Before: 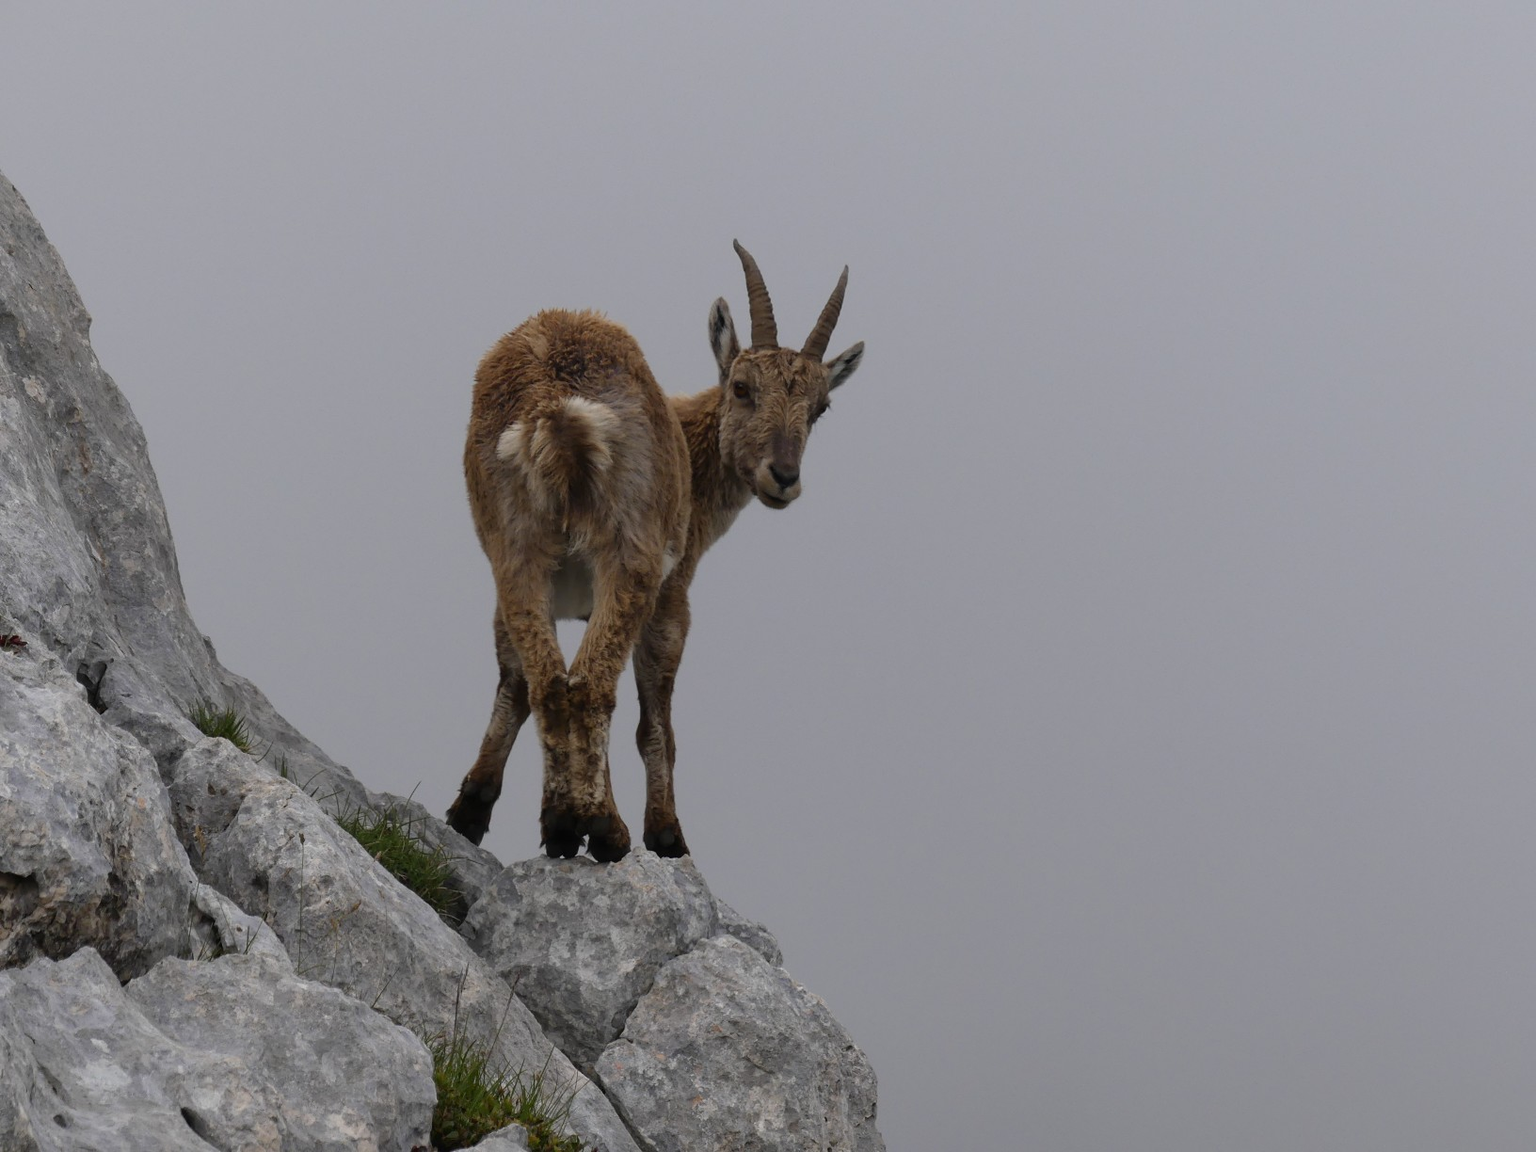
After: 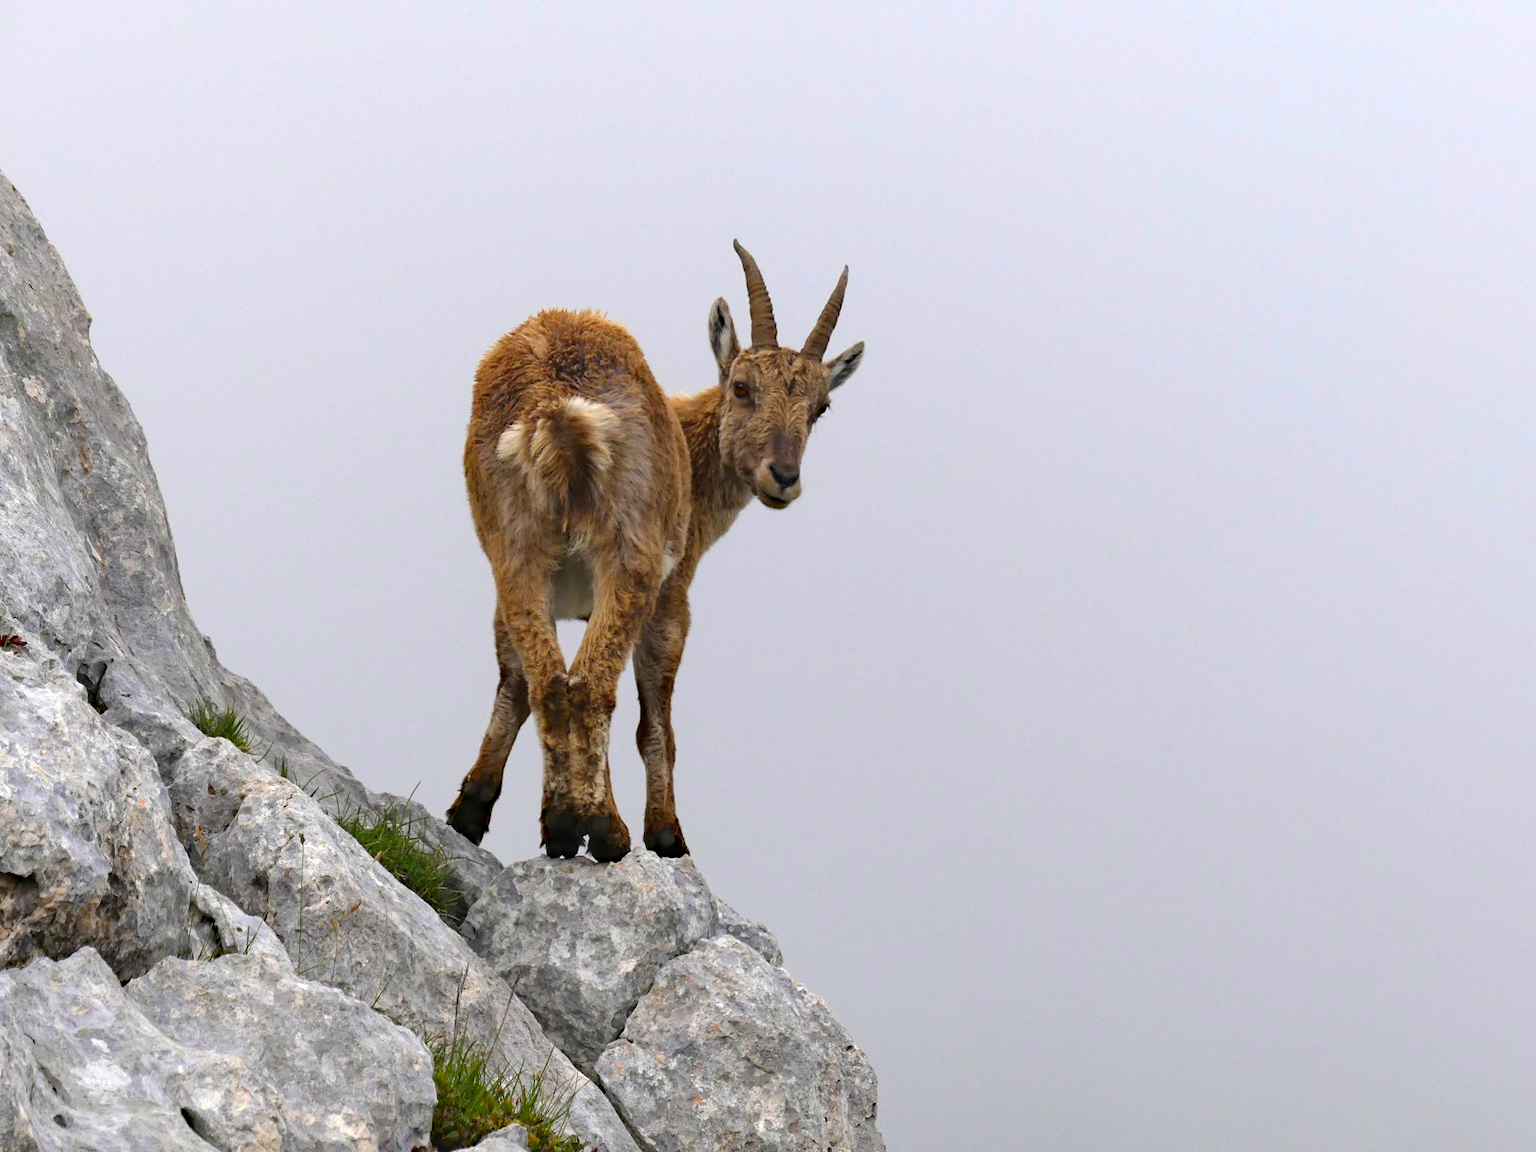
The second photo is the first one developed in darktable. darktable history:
color correction: highlights b* 0.034, saturation 1.35
haze removal: compatibility mode true, adaptive false
exposure: black level correction 0, exposure 1.104 EV, compensate highlight preservation false
